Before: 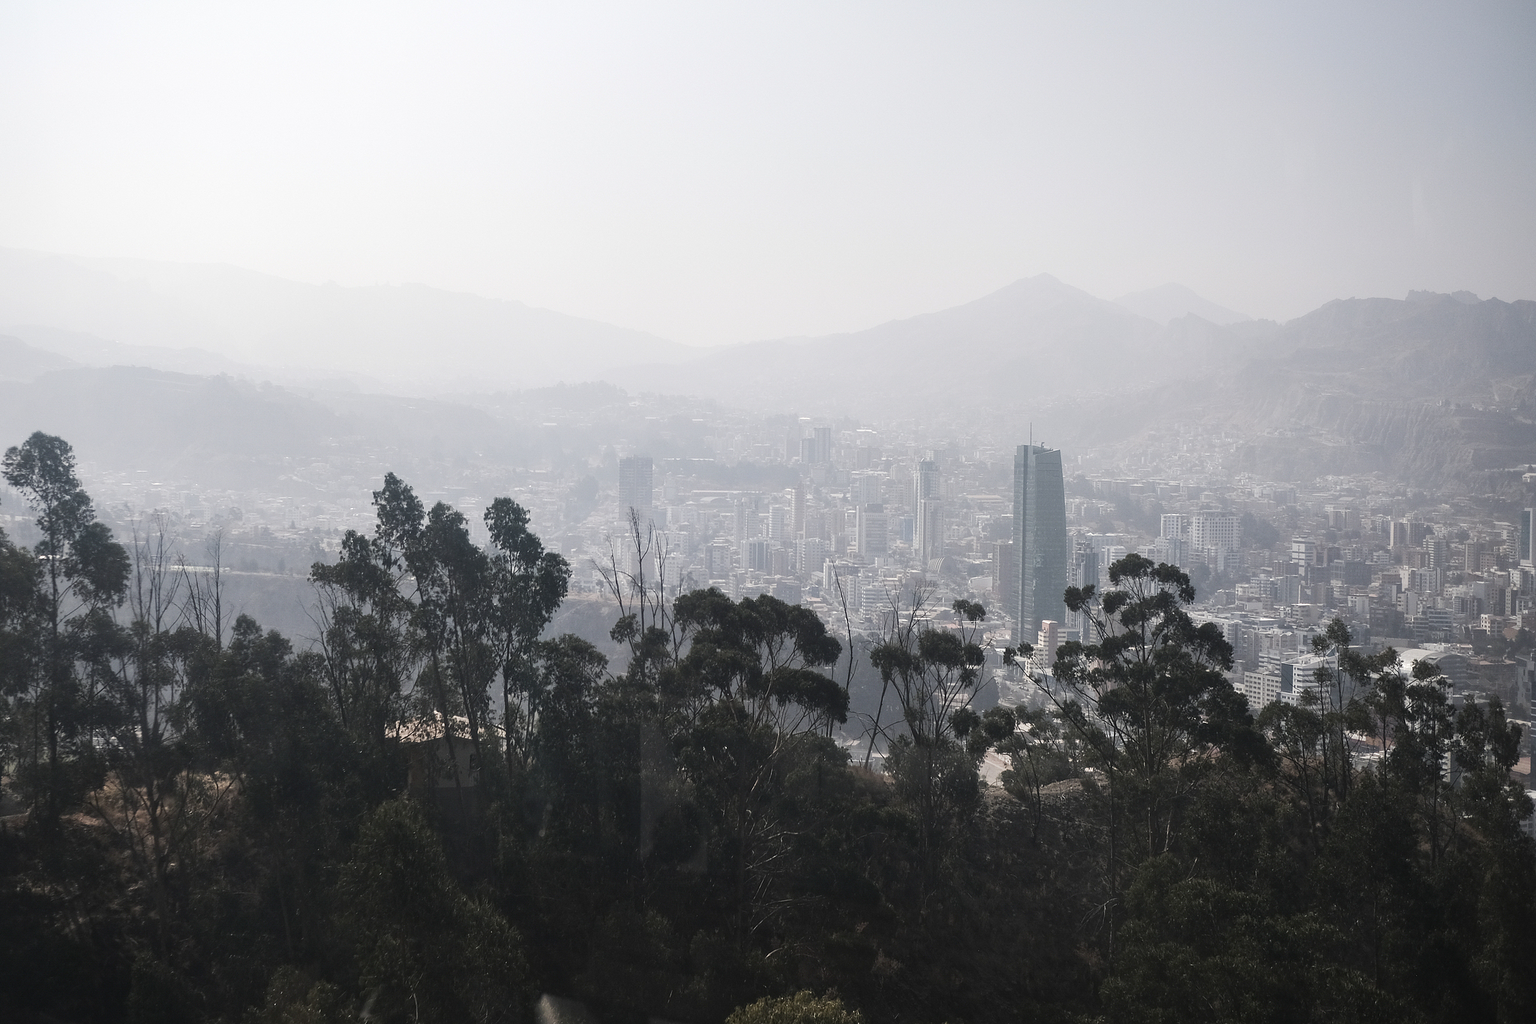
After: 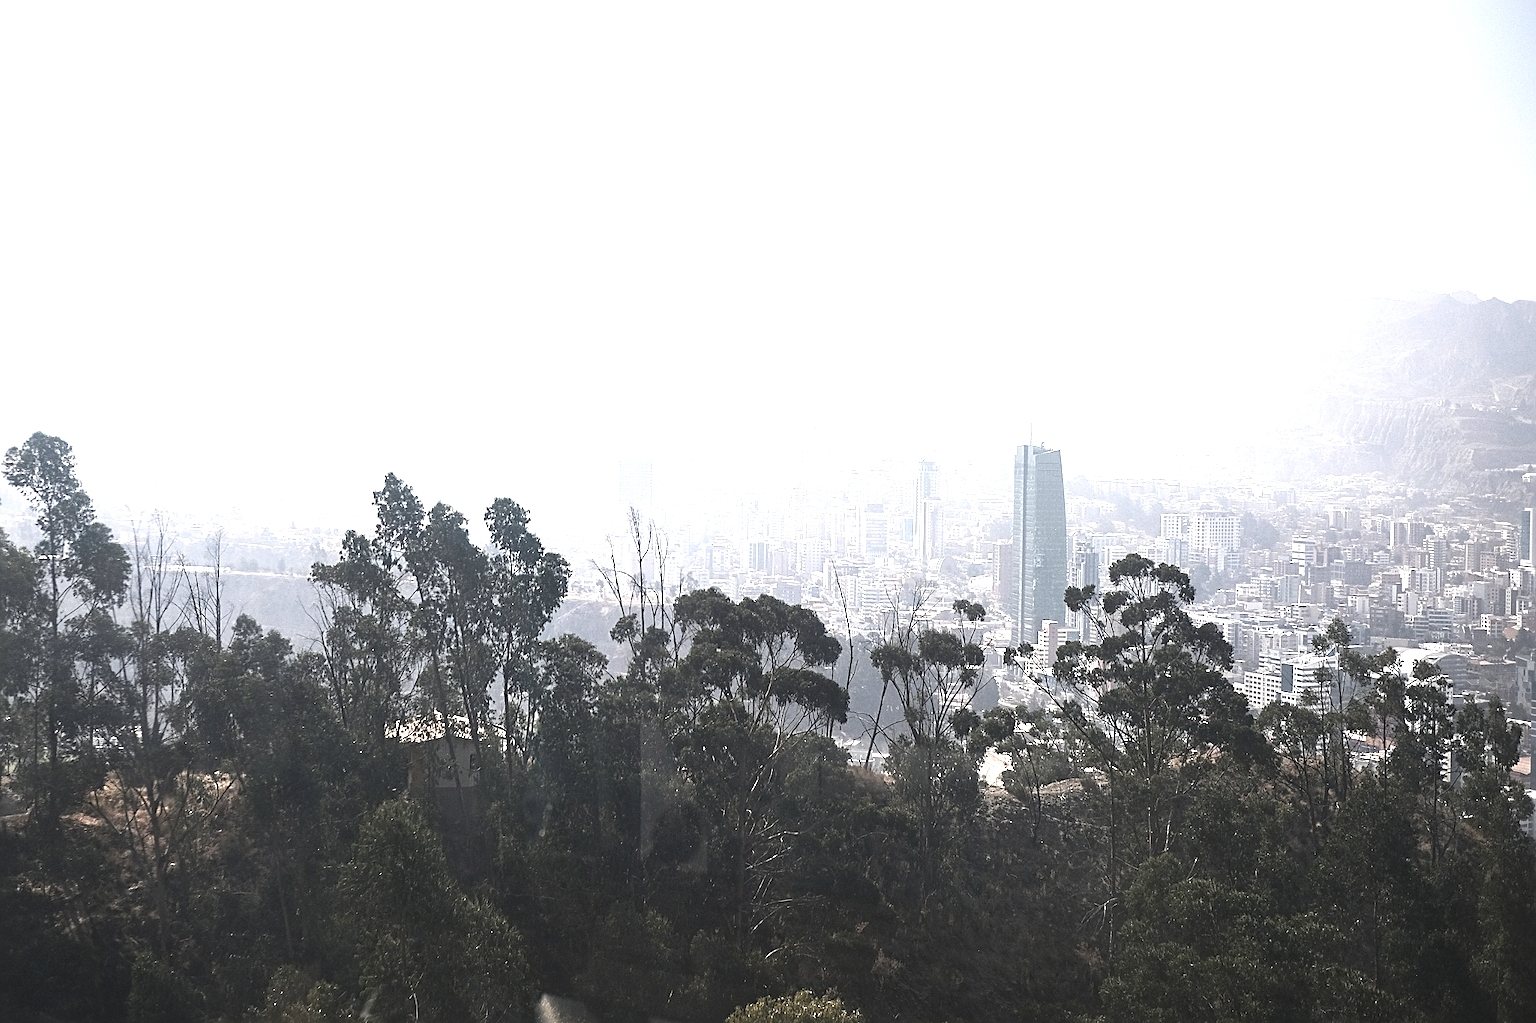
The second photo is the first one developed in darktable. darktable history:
sharpen: radius 2.533, amount 0.622
exposure: black level correction 0, exposure 1.289 EV, compensate exposure bias true, compensate highlight preservation false
